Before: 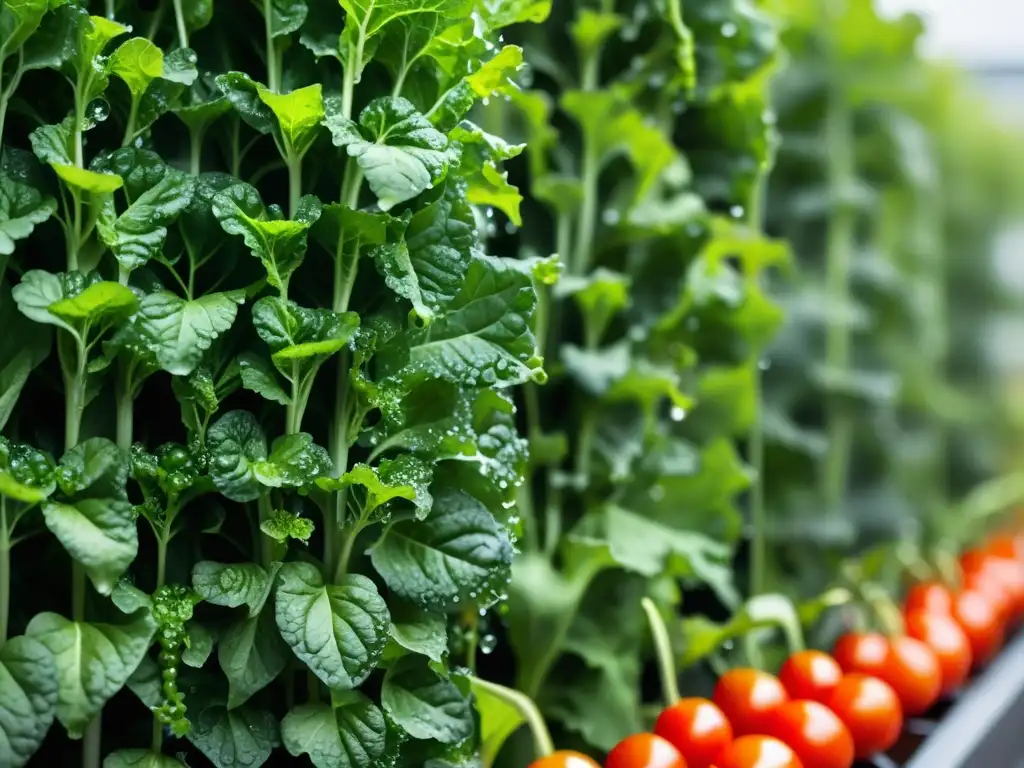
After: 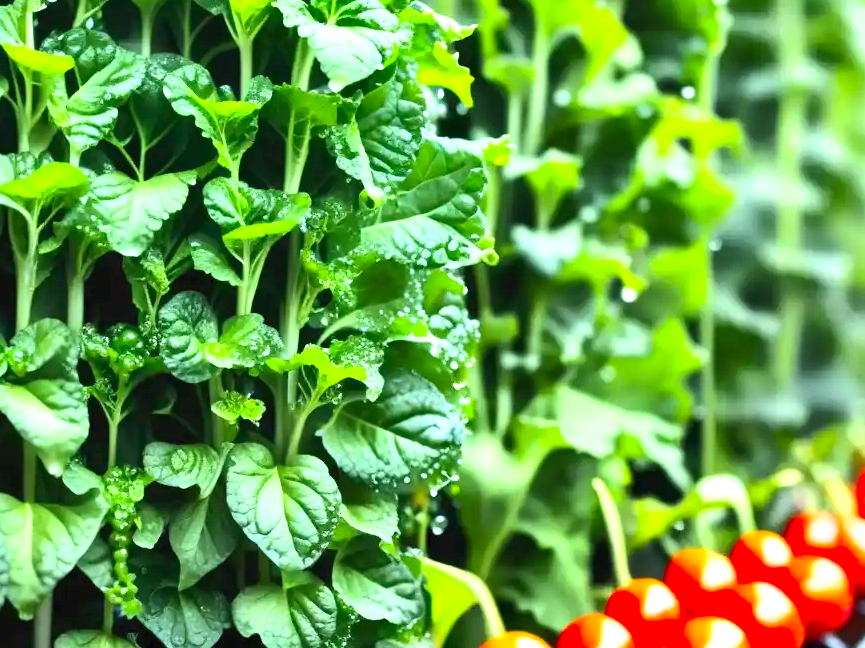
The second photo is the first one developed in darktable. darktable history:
exposure: black level correction 0, exposure 1.2 EV, compensate exposure bias true, compensate highlight preservation false
contrast brightness saturation: contrast 0.2, brightness 0.16, saturation 0.22
shadows and highlights: shadows 5, soften with gaussian
crop and rotate: left 4.842%, top 15.51%, right 10.668%
